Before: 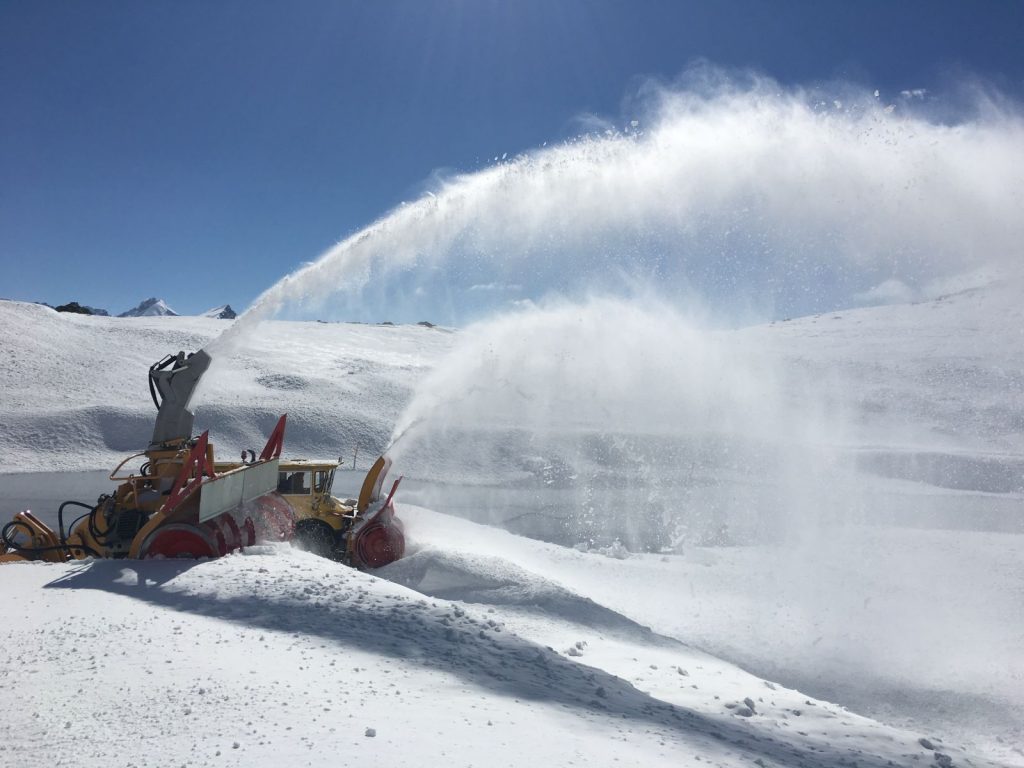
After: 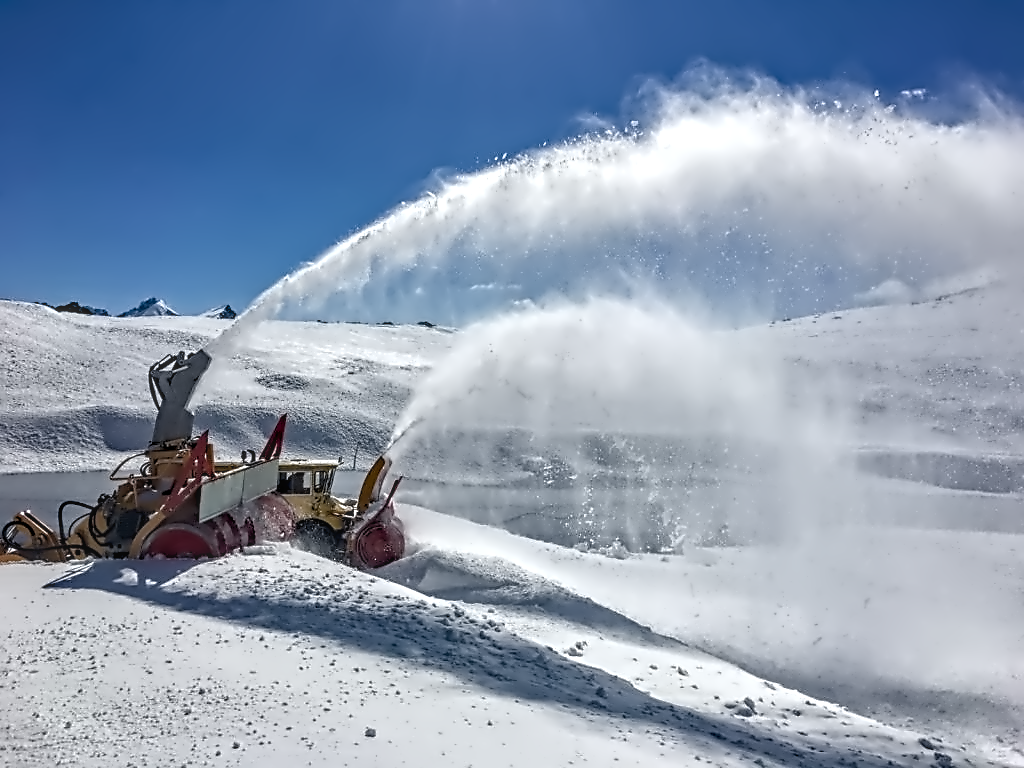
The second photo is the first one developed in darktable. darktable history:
contrast equalizer "denoise & sharpen": octaves 7, y [[0.5, 0.542, 0.583, 0.625, 0.667, 0.708], [0.5 ×6], [0.5 ×6], [0, 0.033, 0.067, 0.1, 0.133, 0.167], [0, 0.05, 0.1, 0.15, 0.2, 0.25]]
sharpen "sharpen": on, module defaults
haze removal: compatibility mode true, adaptive false
denoise (profiled): preserve shadows 1.3, scattering 0.018, a [-1, 0, 0], compensate highlight preservation false
color balance rgb "basic colorfulness: standard": perceptual saturation grading › global saturation 20%, perceptual saturation grading › highlights -25%, perceptual saturation grading › shadows 25%
local contrast "clarity": highlights 0%, shadows 0%, detail 133%
